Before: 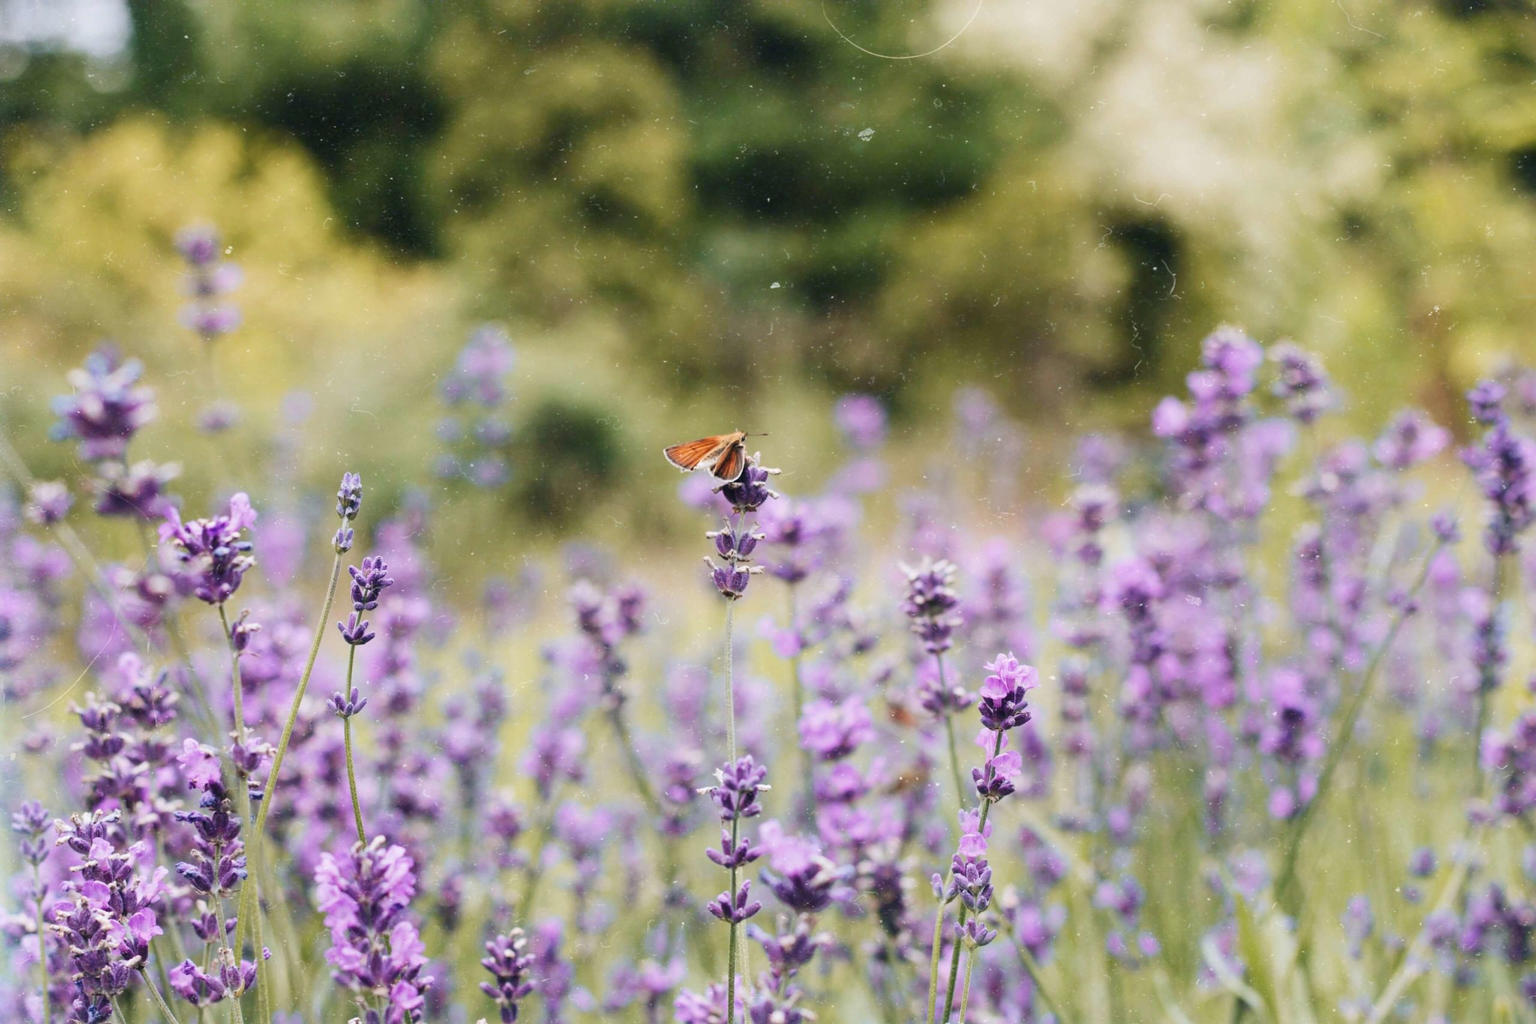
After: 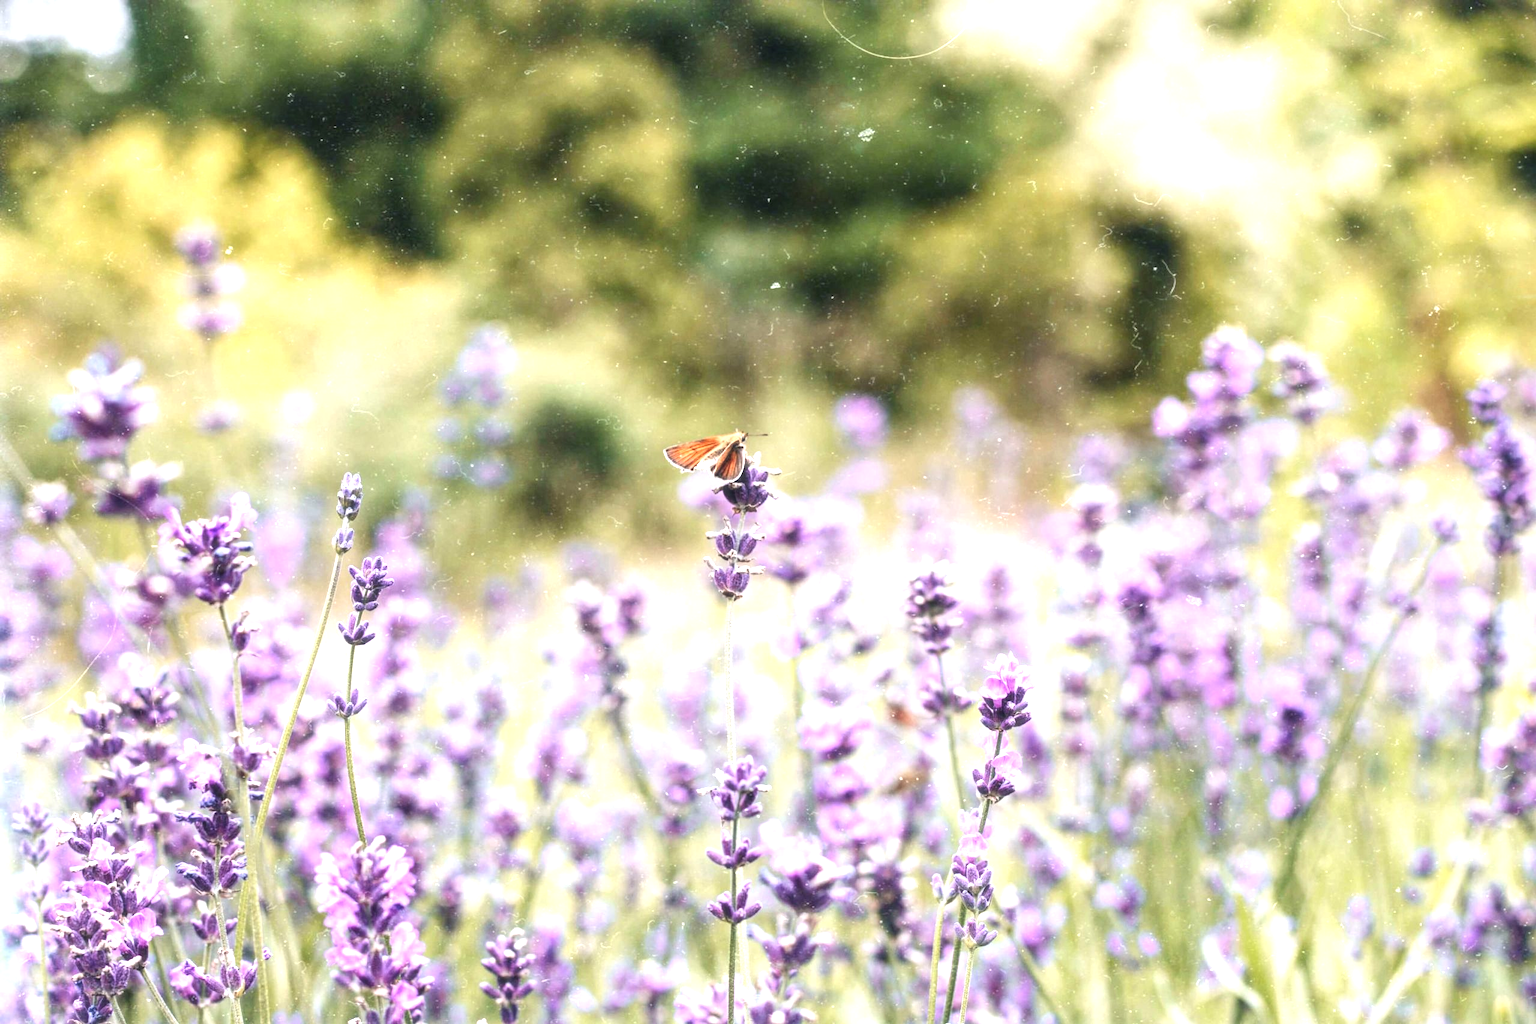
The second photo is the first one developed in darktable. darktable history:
exposure: black level correction 0, exposure 0.935 EV, compensate highlight preservation false
local contrast: detail 130%
haze removal: strength -0.102, compatibility mode true, adaptive false
